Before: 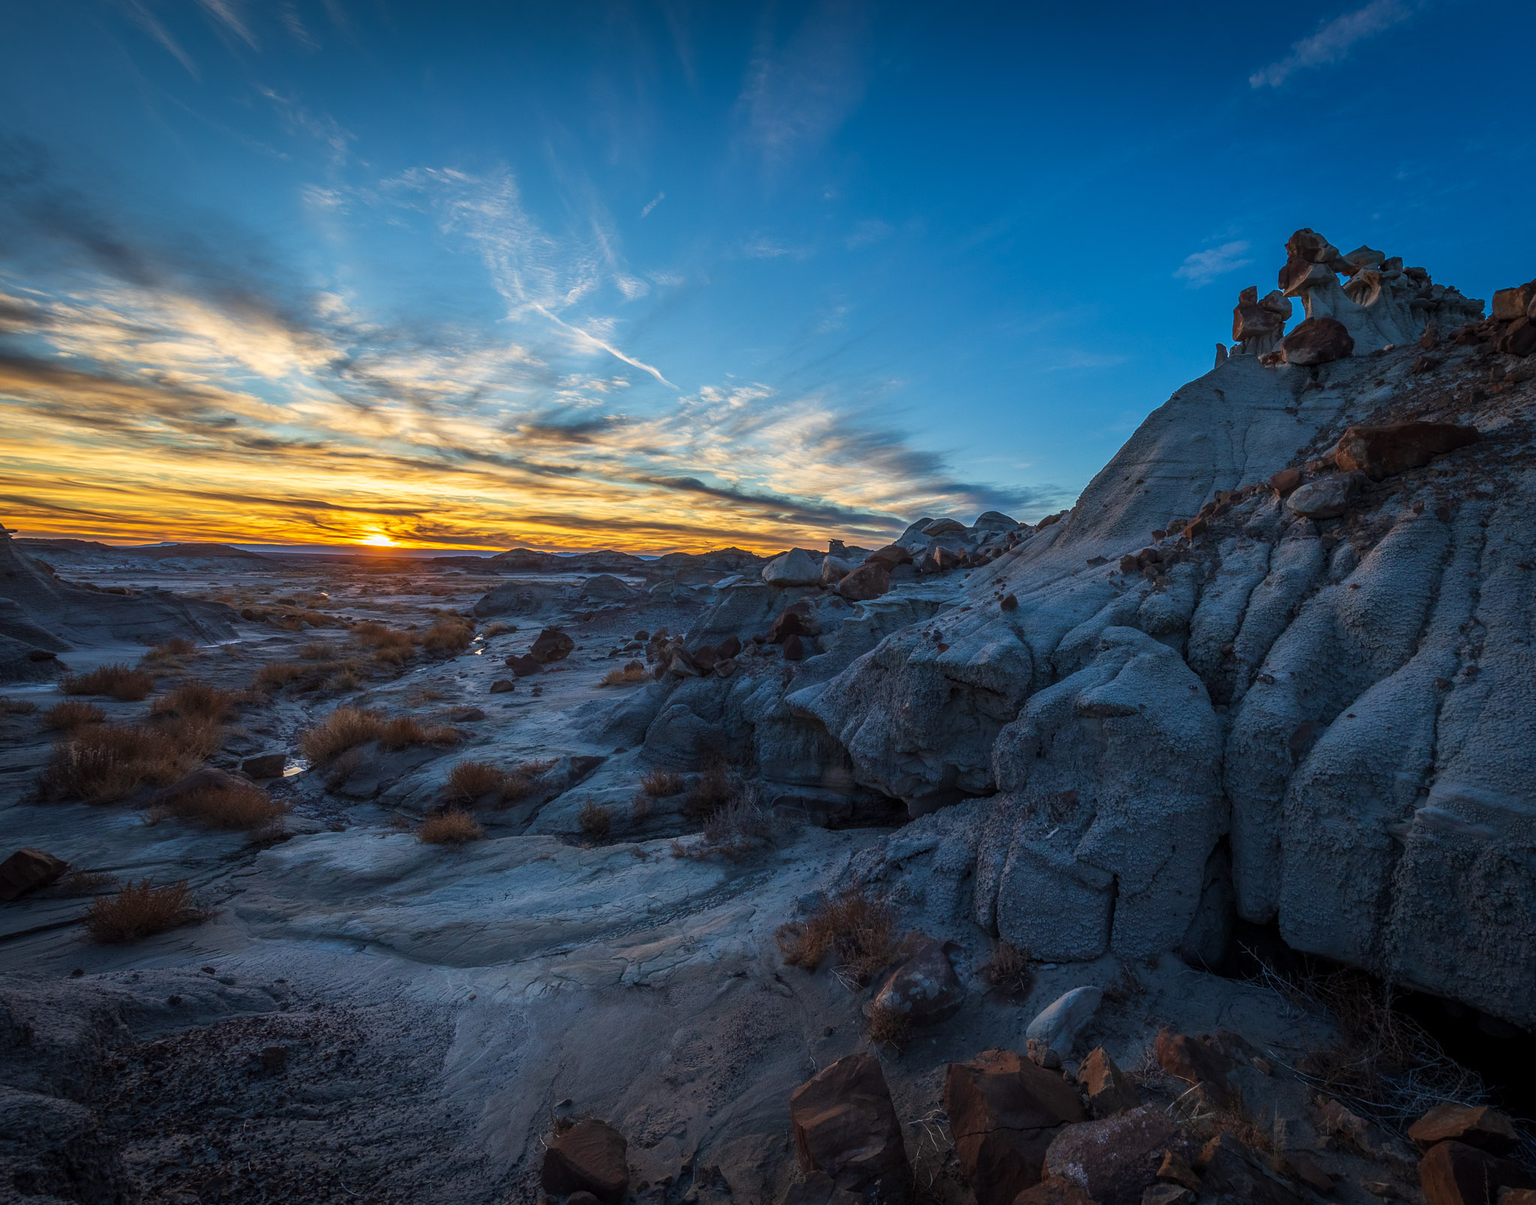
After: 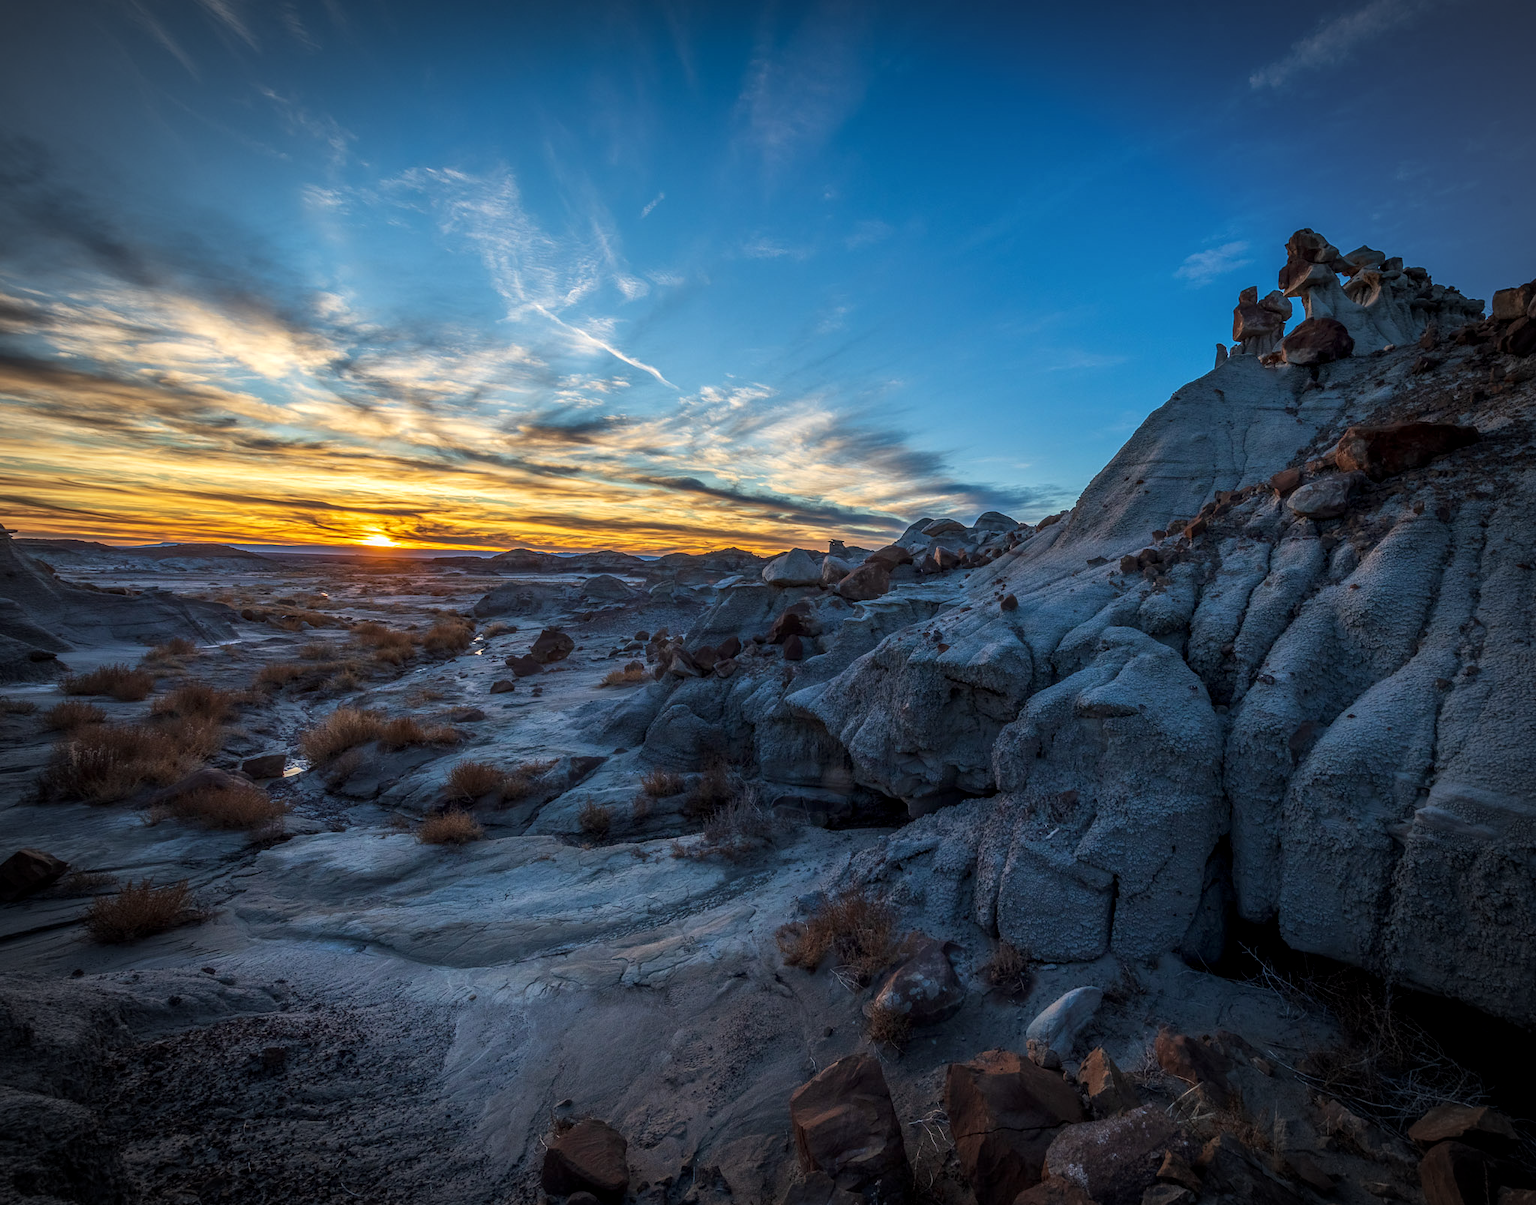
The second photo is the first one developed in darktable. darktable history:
white balance: emerald 1
local contrast: on, module defaults
vignetting: width/height ratio 1.094
